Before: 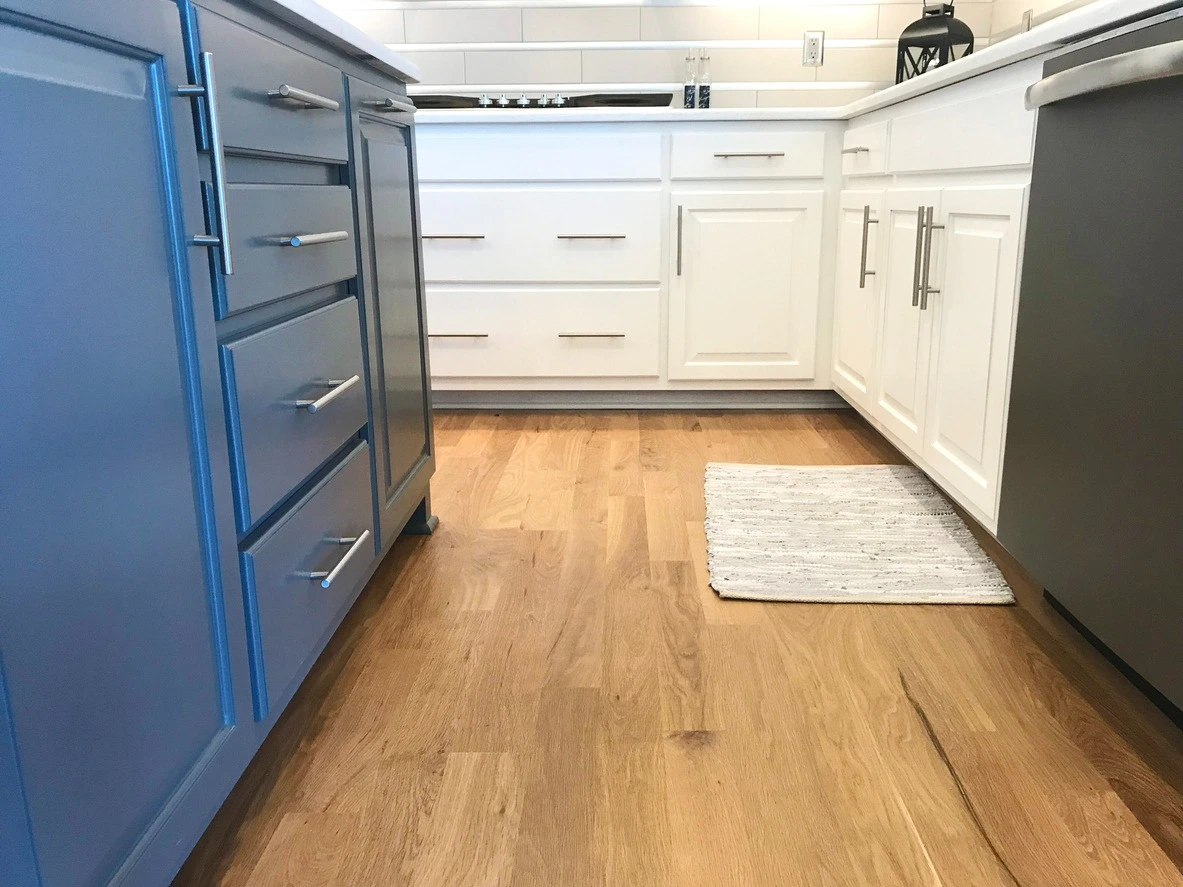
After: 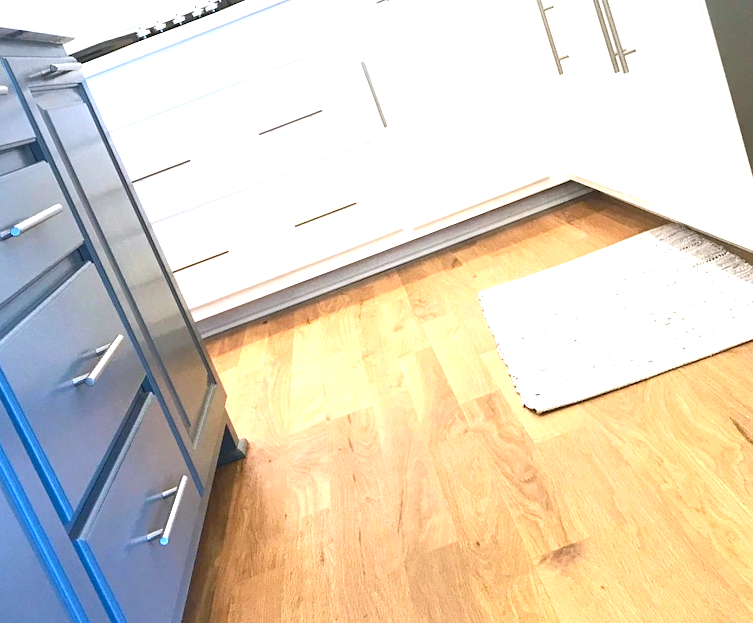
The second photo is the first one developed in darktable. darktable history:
color correction: highlights a* 0.769, highlights b* 2.81, saturation 1.09
crop and rotate: angle 20.69°, left 6.814%, right 3.64%, bottom 1.105%
exposure: black level correction 0, exposure 1 EV, compensate highlight preservation false
color calibration: gray › normalize channels true, illuminant as shot in camera, x 0.358, y 0.373, temperature 4628.91 K, gamut compression 0.001
